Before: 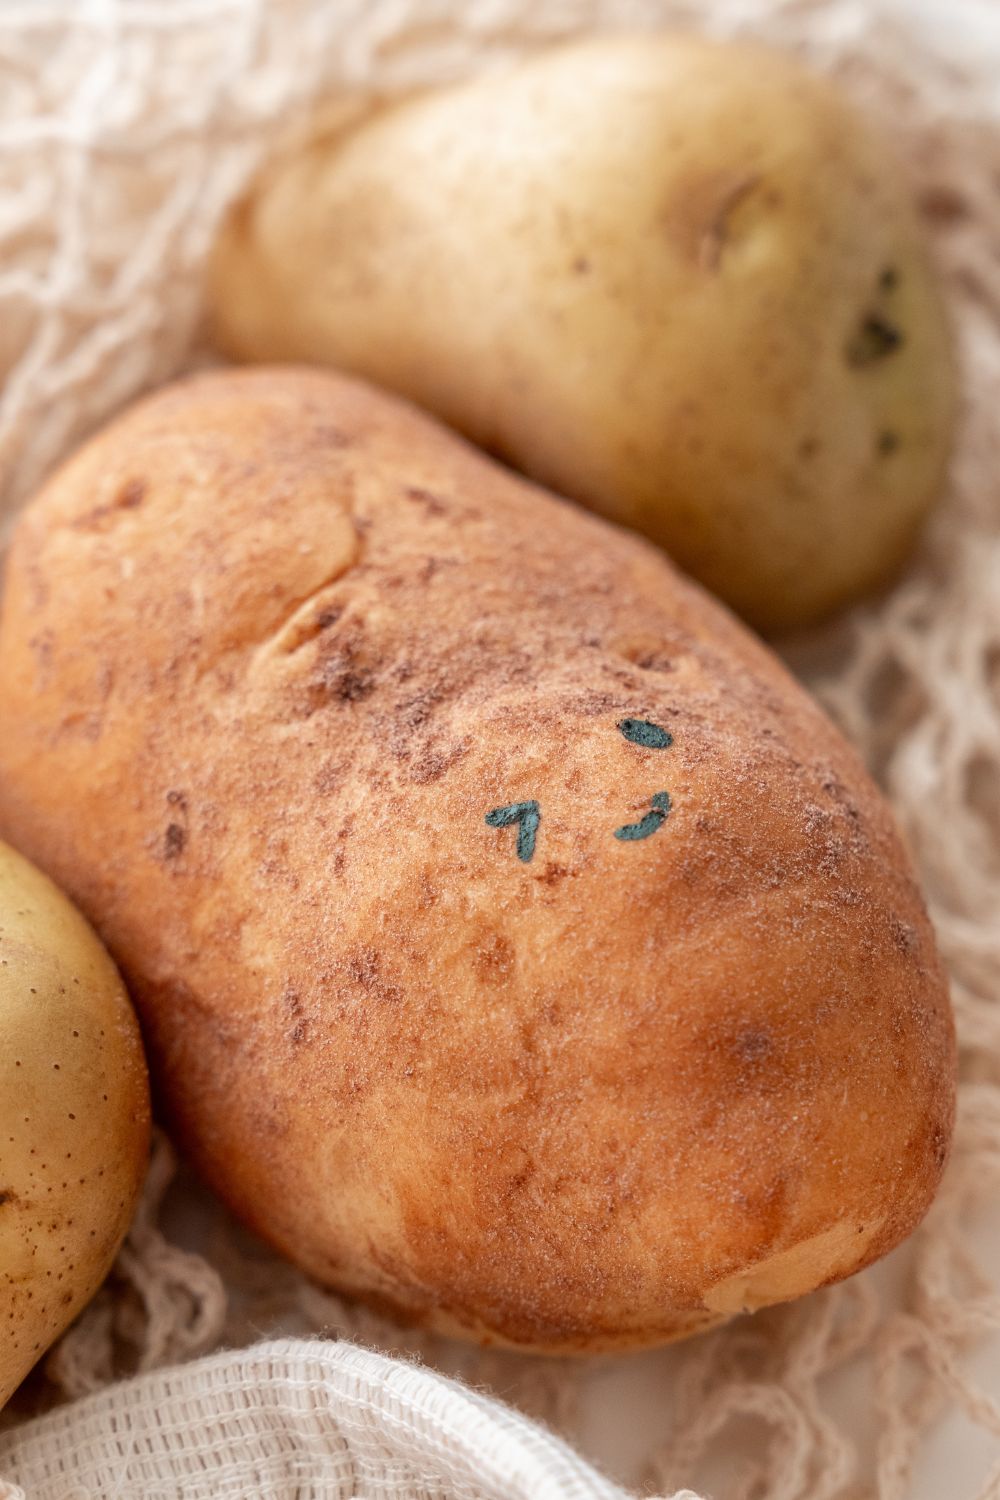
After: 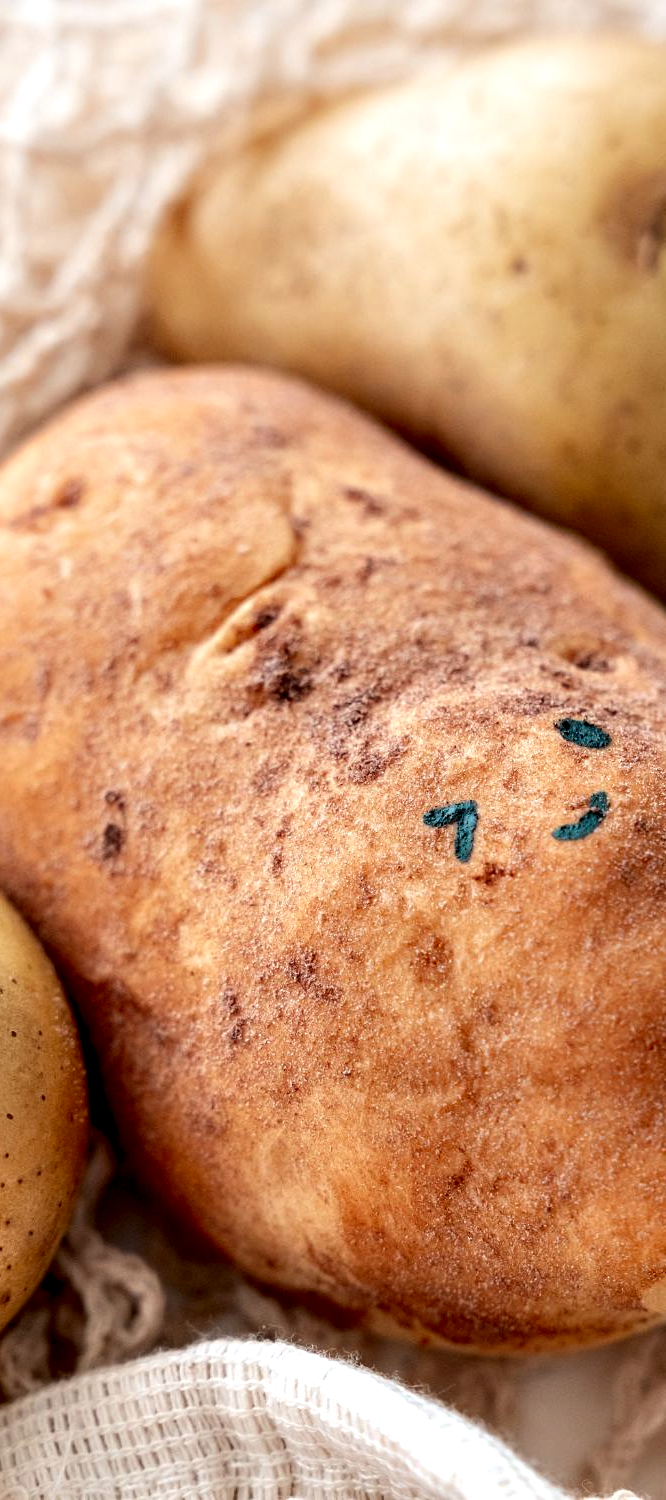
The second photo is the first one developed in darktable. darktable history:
contrast equalizer: y [[0.627 ×6], [0.563 ×6], [0 ×6], [0 ×6], [0 ×6]]
shadows and highlights: shadows -69.6, highlights 36.78, soften with gaussian
crop and rotate: left 6.283%, right 27.107%
